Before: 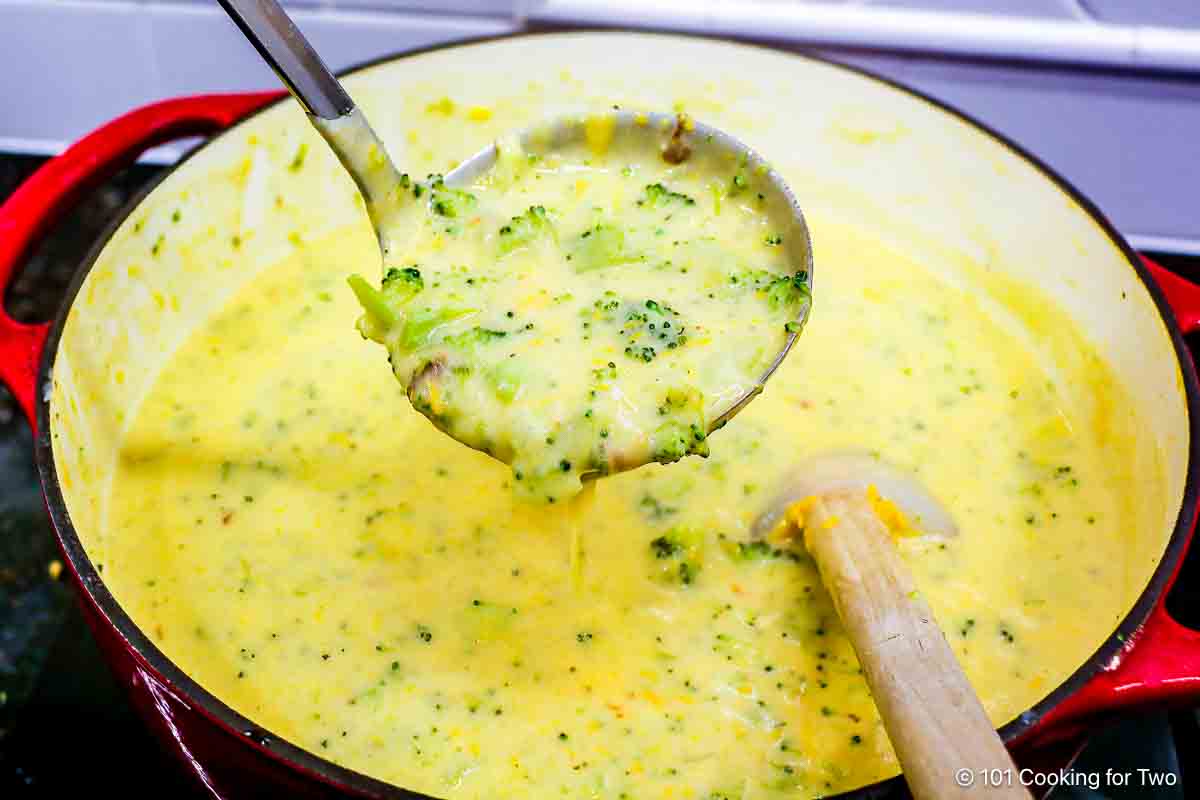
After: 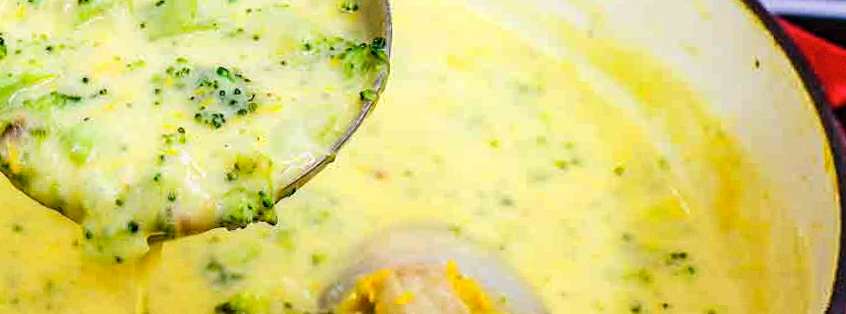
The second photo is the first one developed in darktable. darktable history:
grain: coarseness 0.09 ISO, strength 10%
crop and rotate: left 27.938%, top 27.046%, bottom 27.046%
rotate and perspective: rotation 1.69°, lens shift (vertical) -0.023, lens shift (horizontal) -0.291, crop left 0.025, crop right 0.988, crop top 0.092, crop bottom 0.842
local contrast: on, module defaults
